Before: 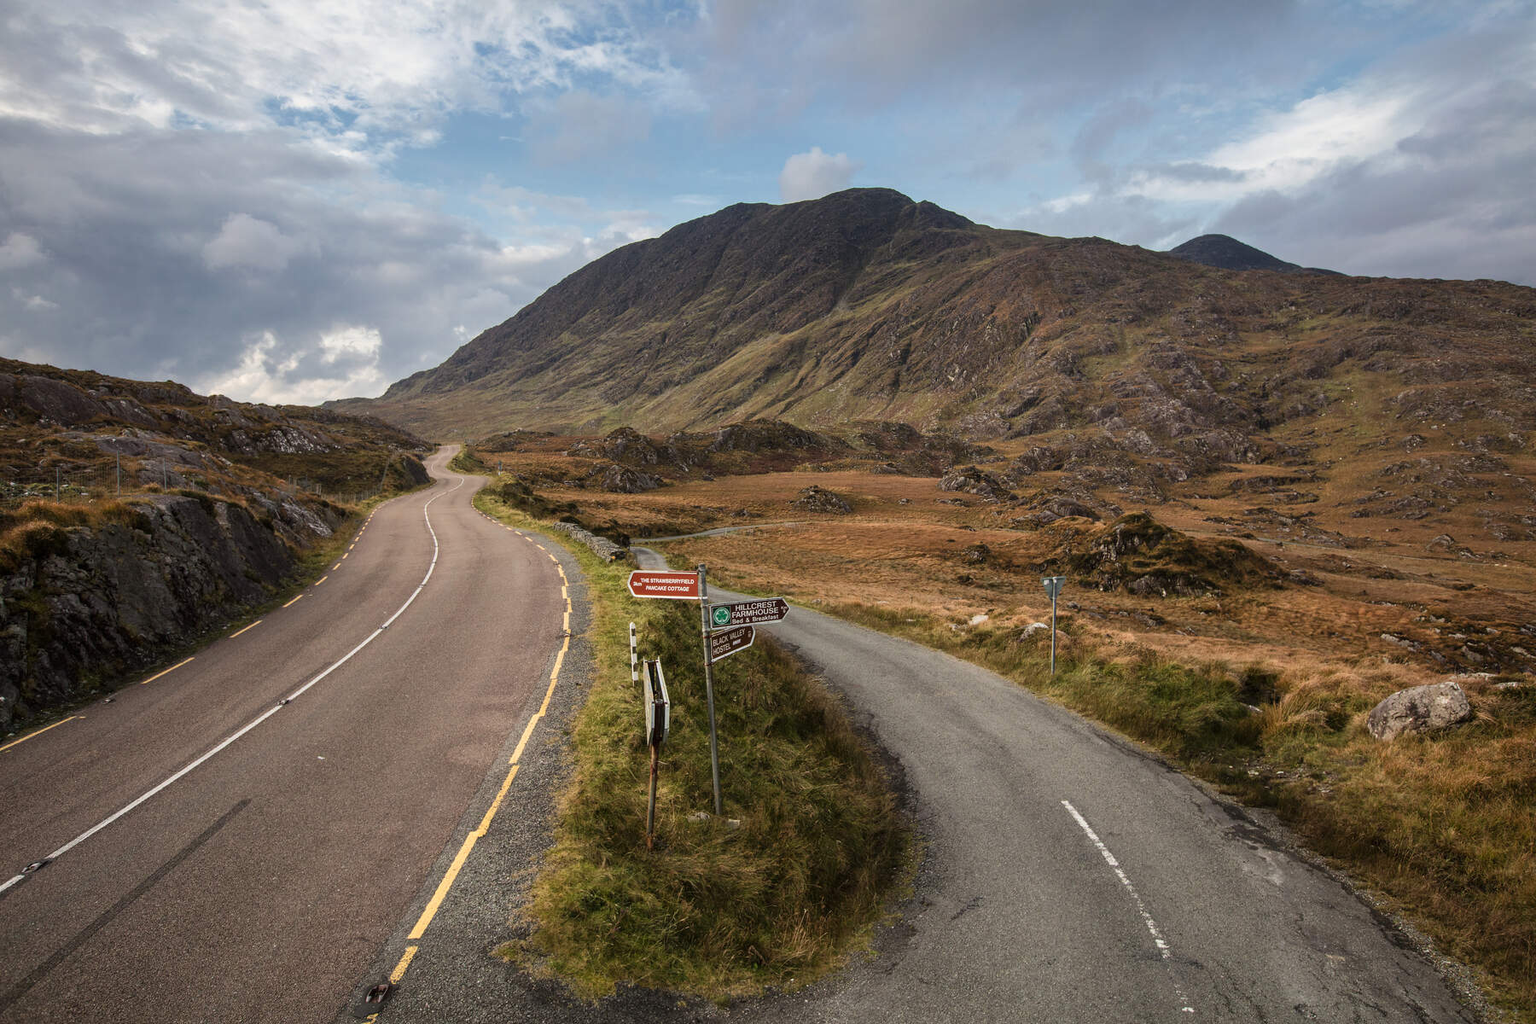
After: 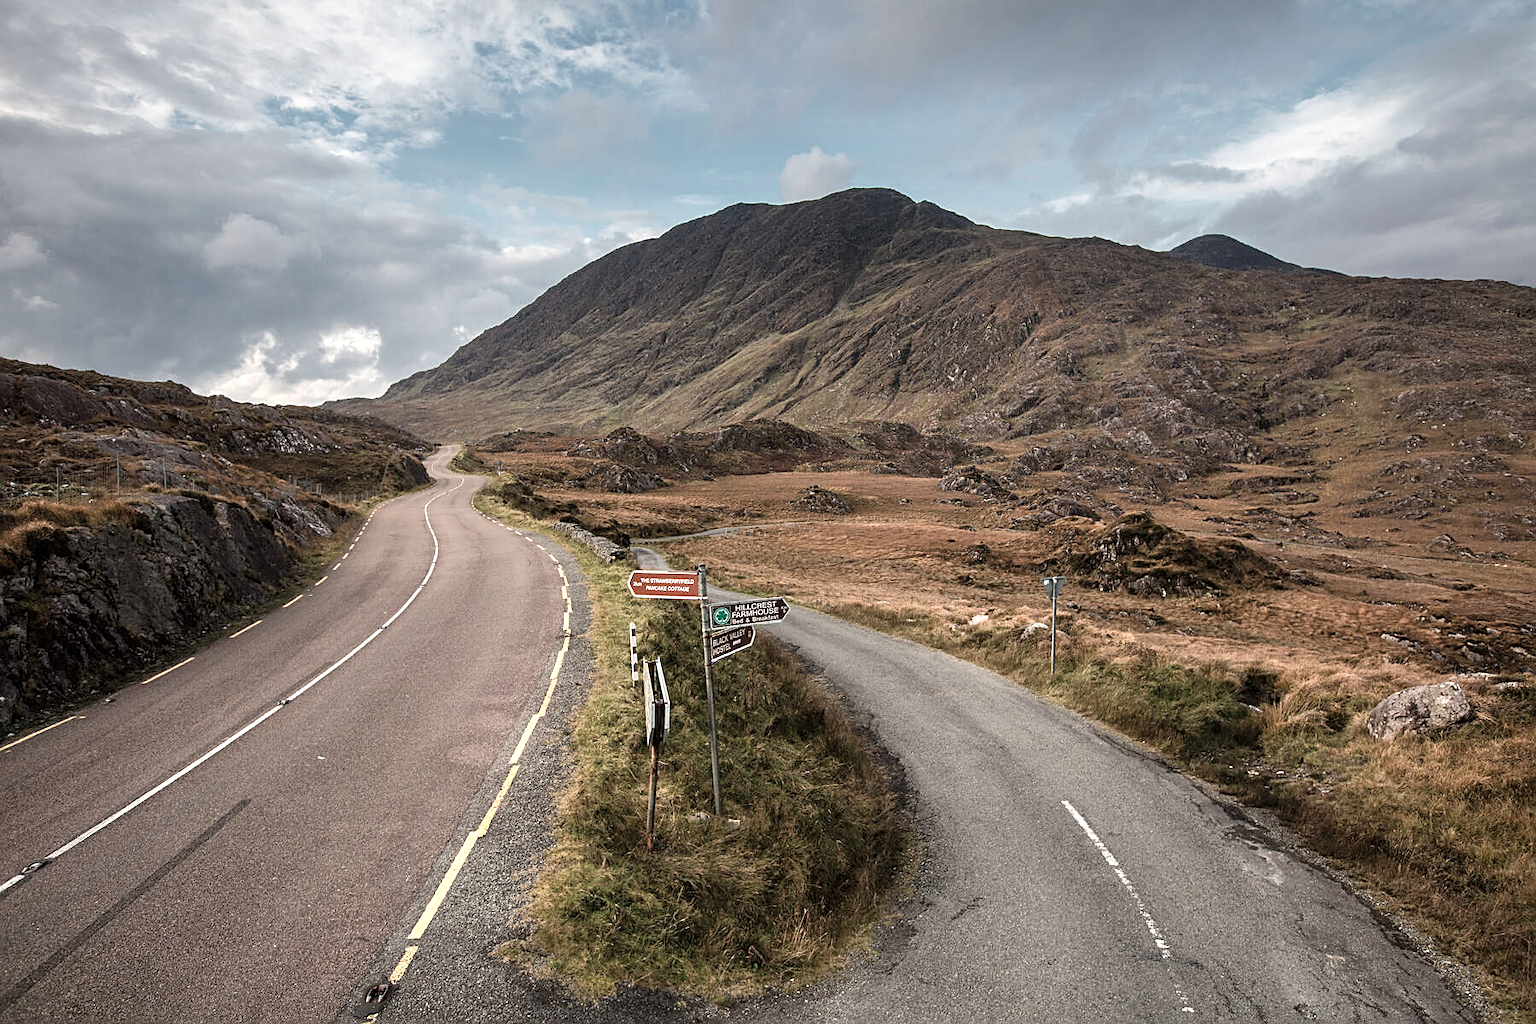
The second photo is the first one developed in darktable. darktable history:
exposure: black level correction 0, exposure 0.7 EV, compensate exposure bias true, compensate highlight preservation false
sharpen: on, module defaults
graduated density: on, module defaults
color correction: saturation 0.57
